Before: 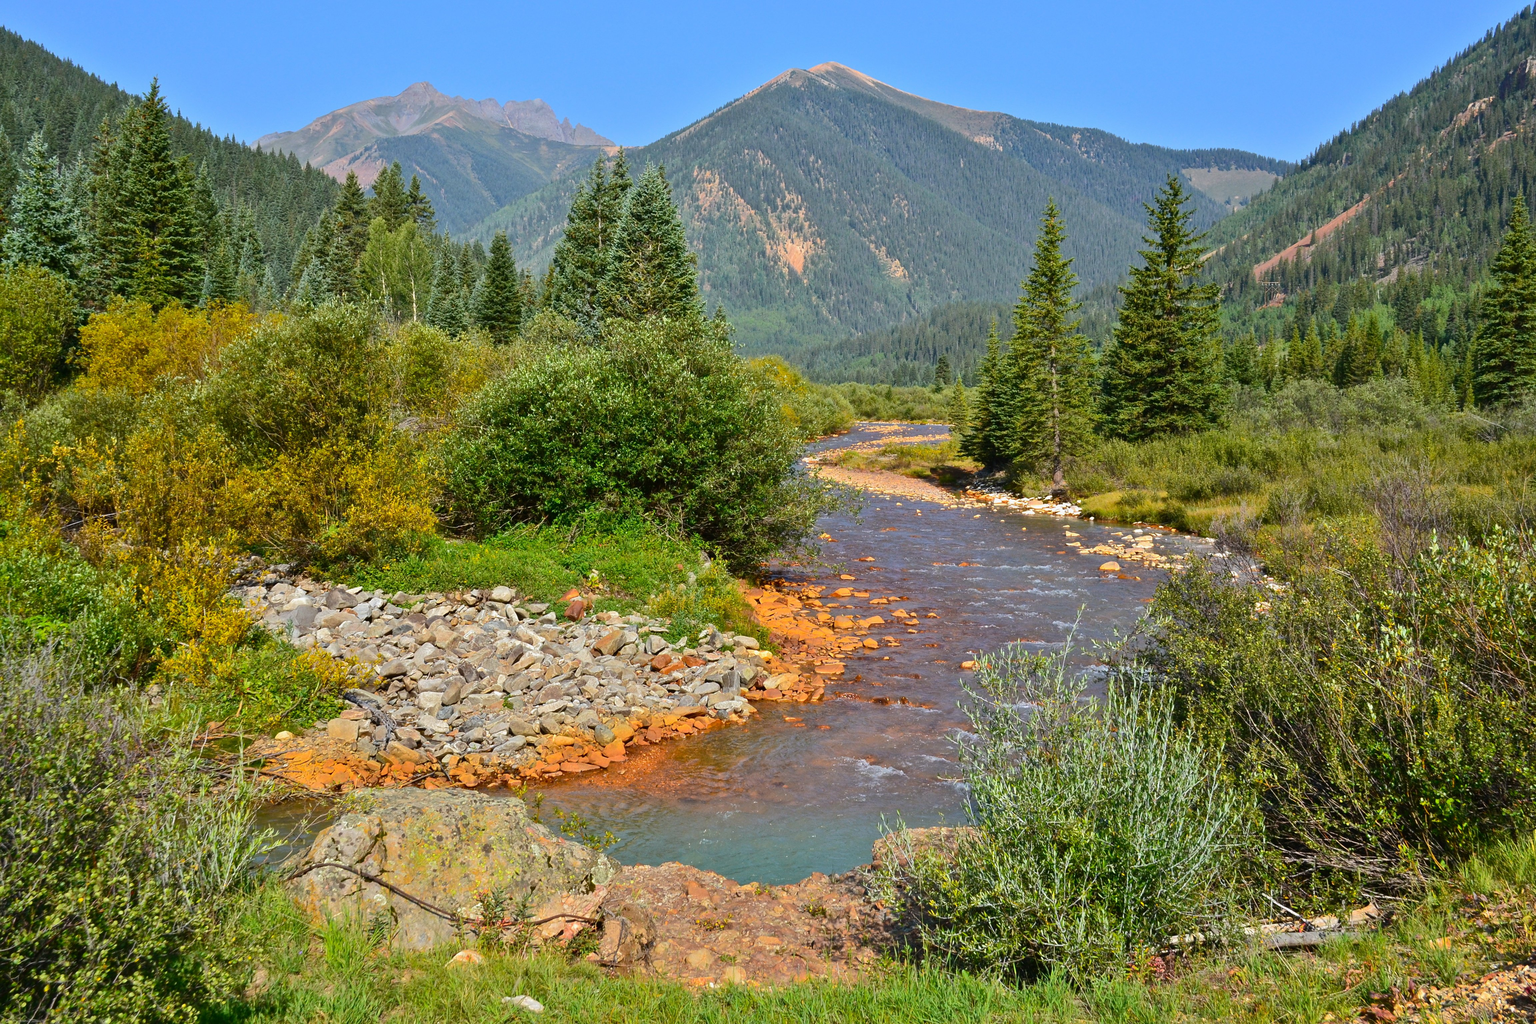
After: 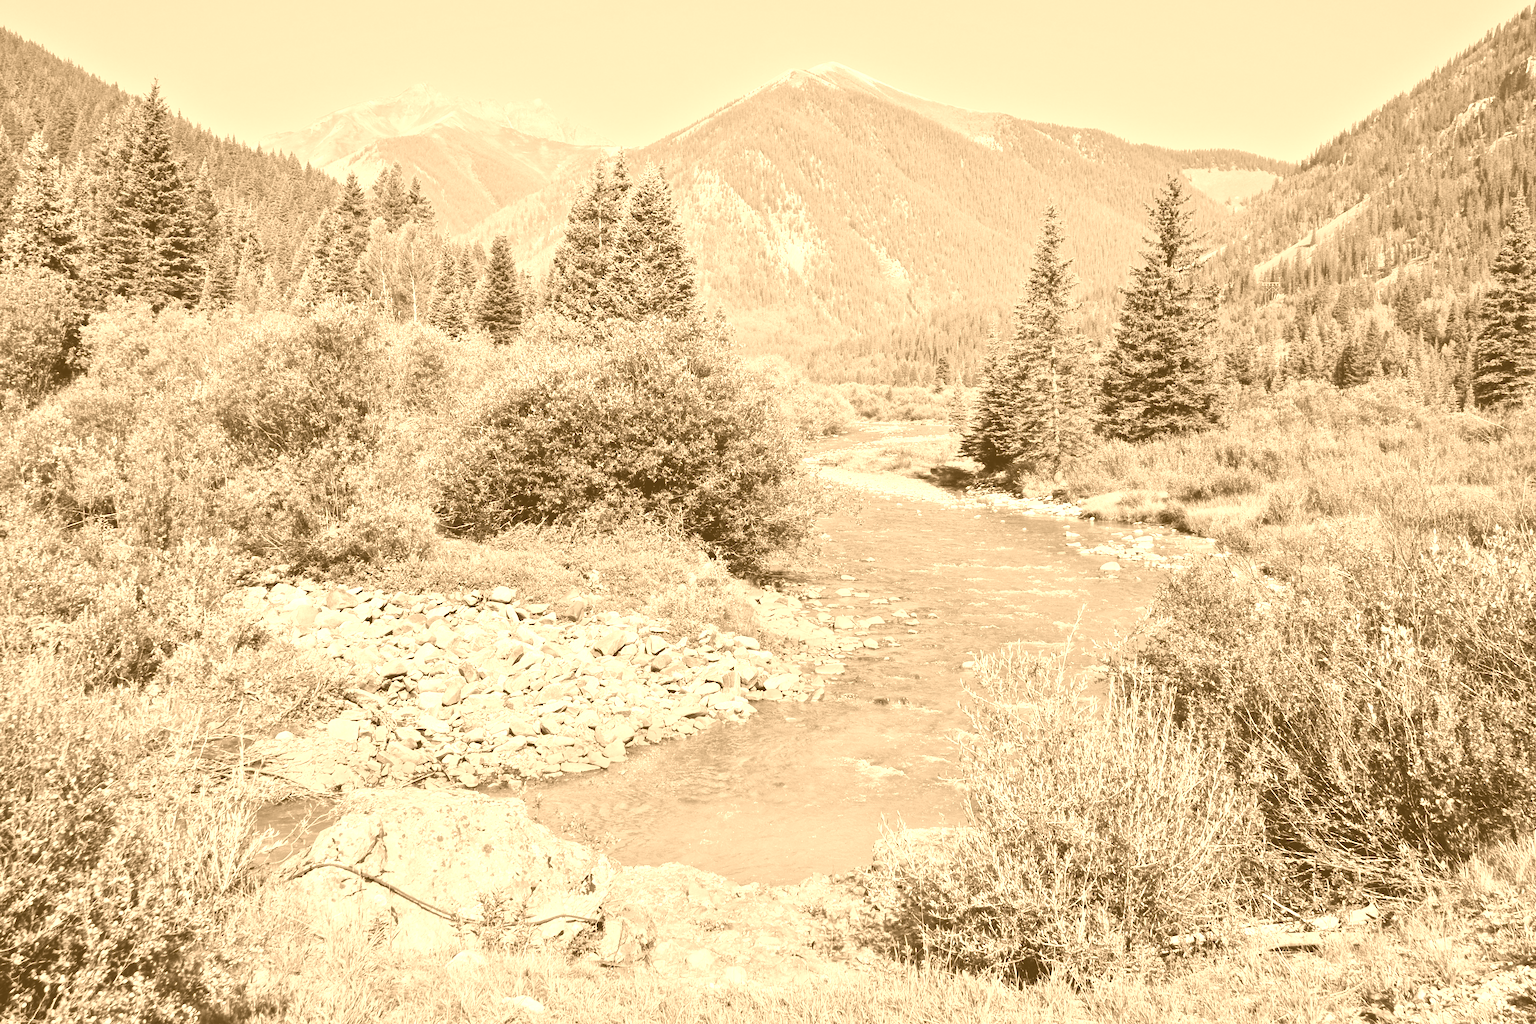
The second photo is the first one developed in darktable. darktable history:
exposure: exposure 0.781 EV, compensate highlight preservation false
colorize: hue 28.8°, source mix 100%
filmic rgb: black relative exposure -6.98 EV, white relative exposure 5.63 EV, hardness 2.86
